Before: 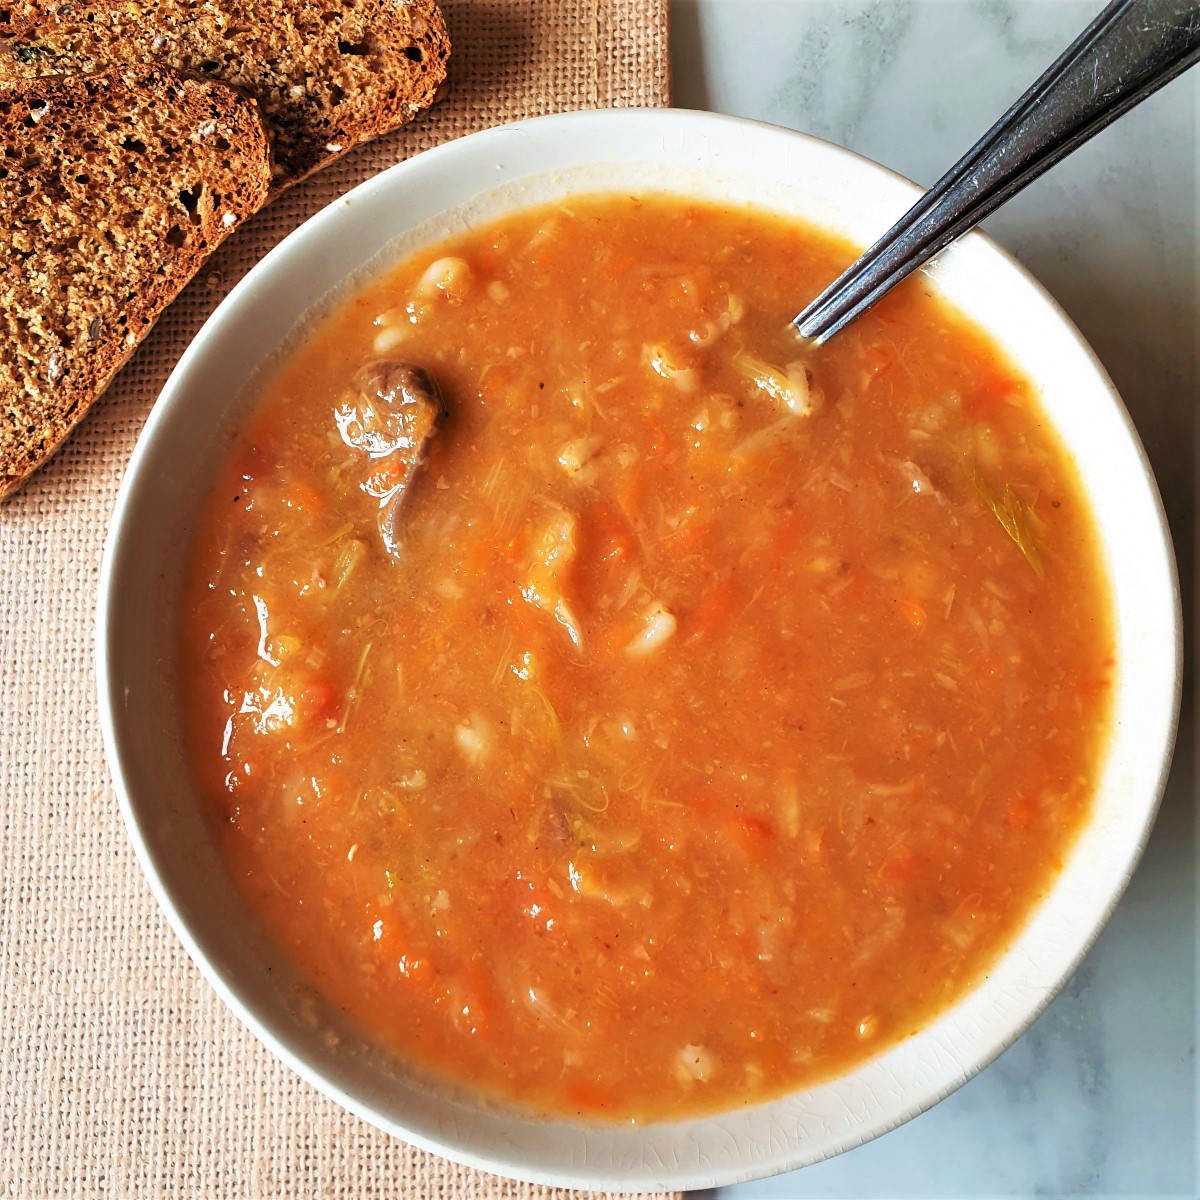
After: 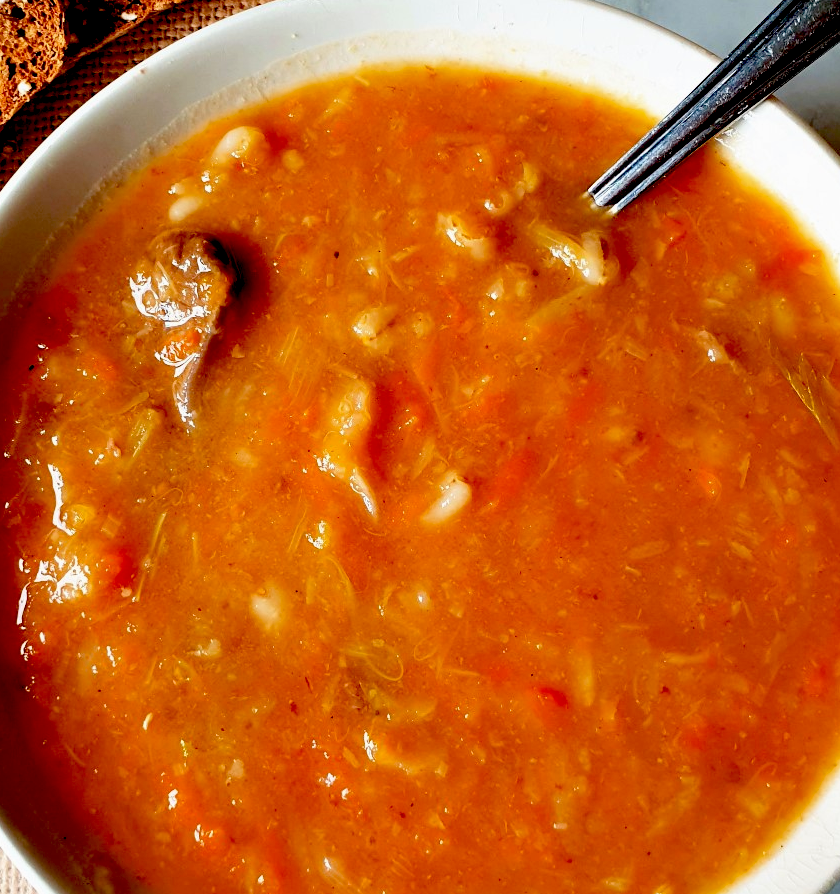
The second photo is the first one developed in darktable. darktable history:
crop and rotate: left 17.104%, top 10.95%, right 12.872%, bottom 14.515%
exposure: black level correction 0.056, exposure -0.032 EV, compensate exposure bias true, compensate highlight preservation false
